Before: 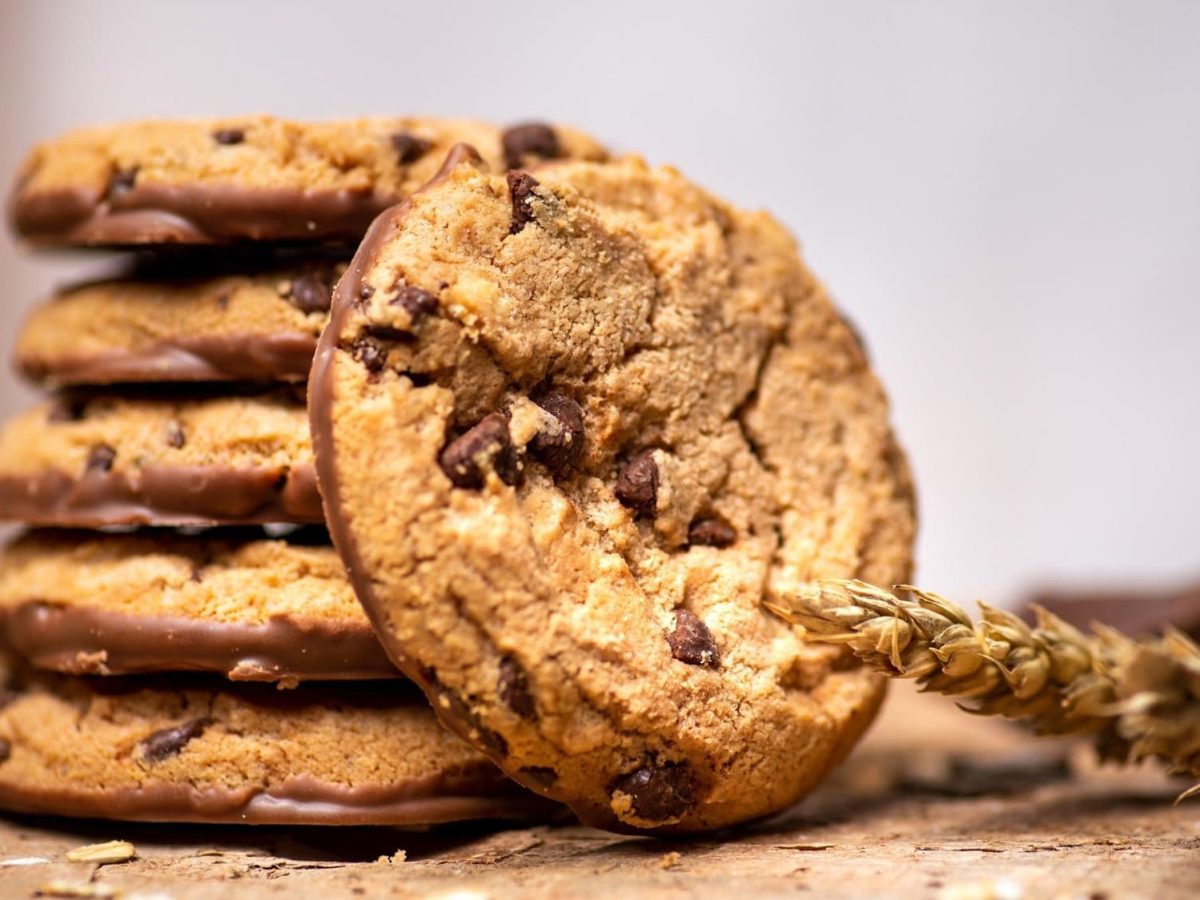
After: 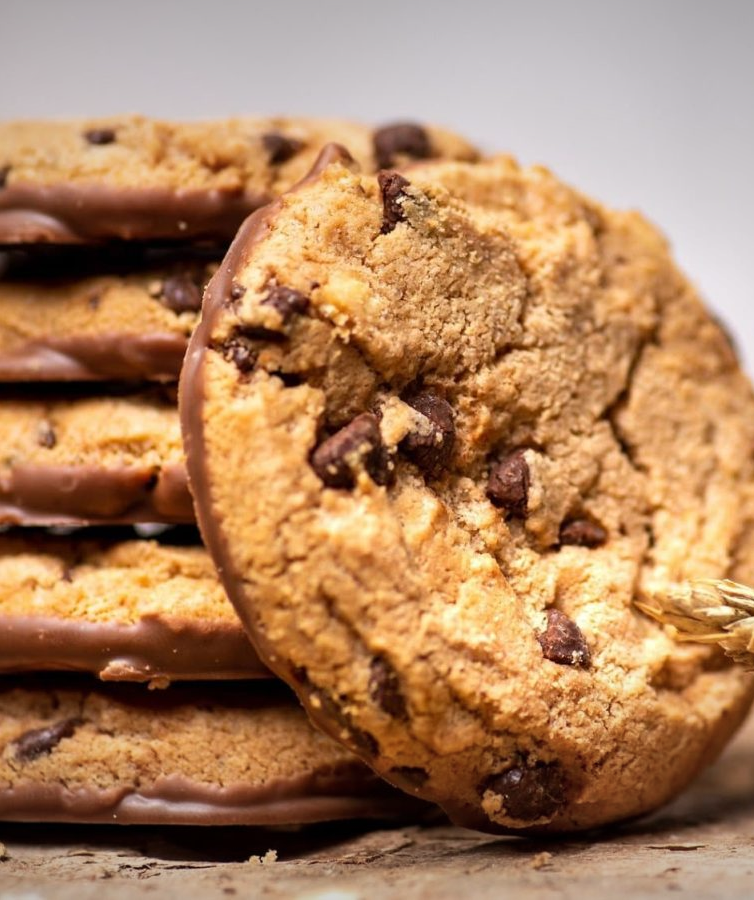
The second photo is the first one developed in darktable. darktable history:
vignetting: fall-off start 98.87%, fall-off radius 99.53%, brightness -0.463, saturation -0.294, width/height ratio 1.426
crop: left 10.772%, right 26.384%
